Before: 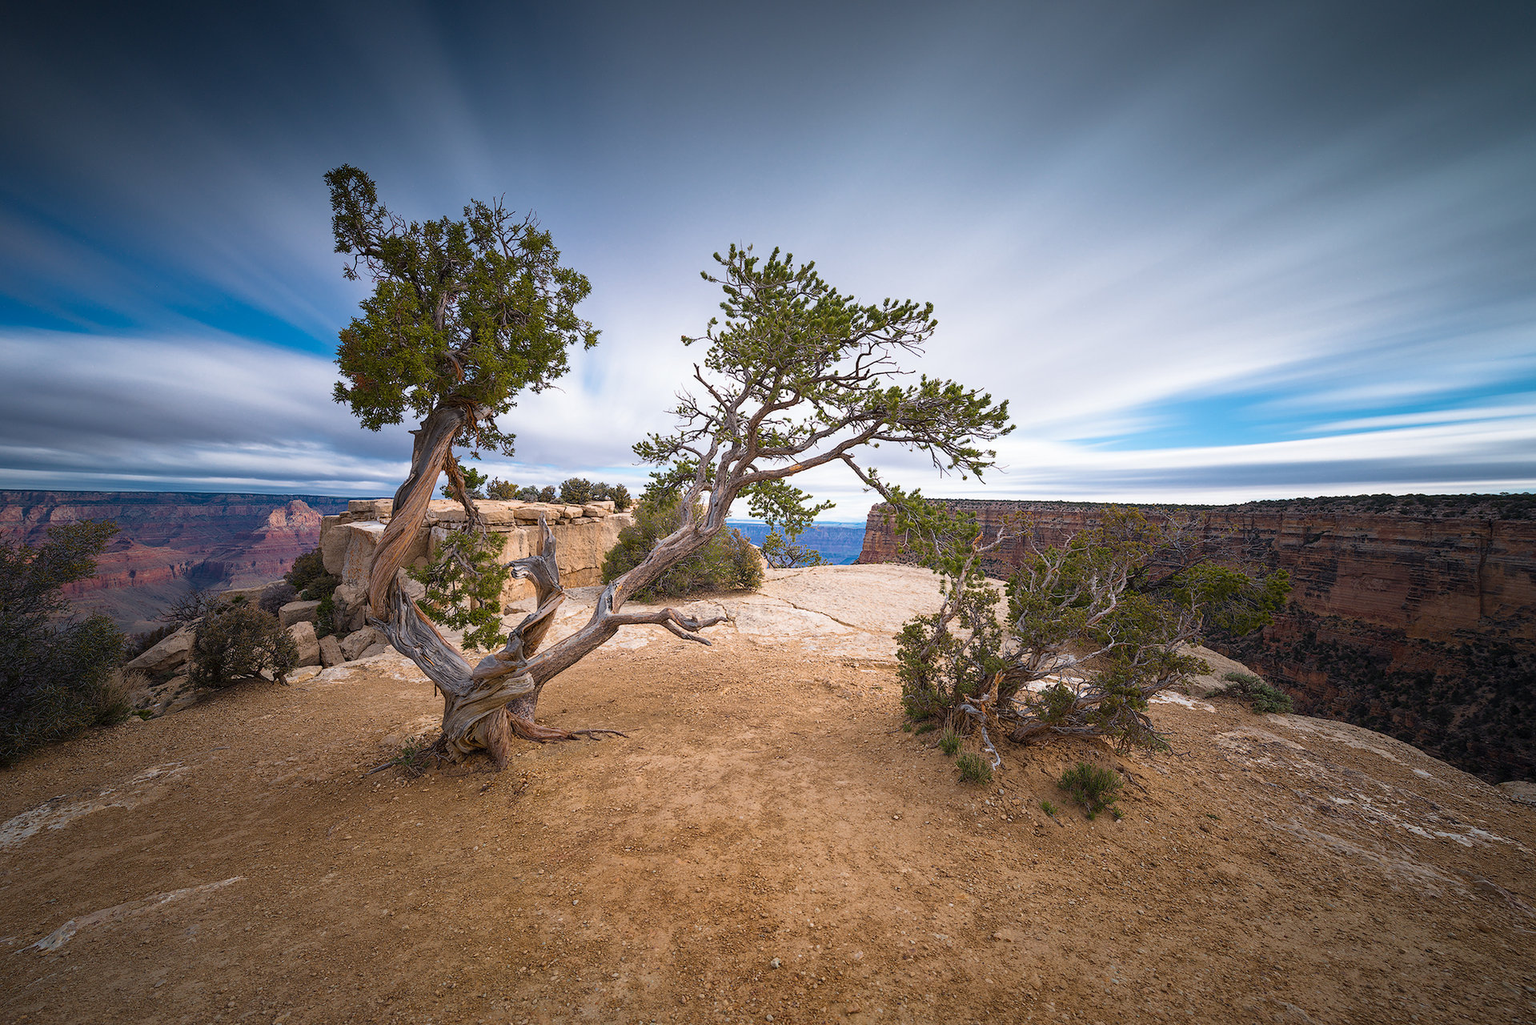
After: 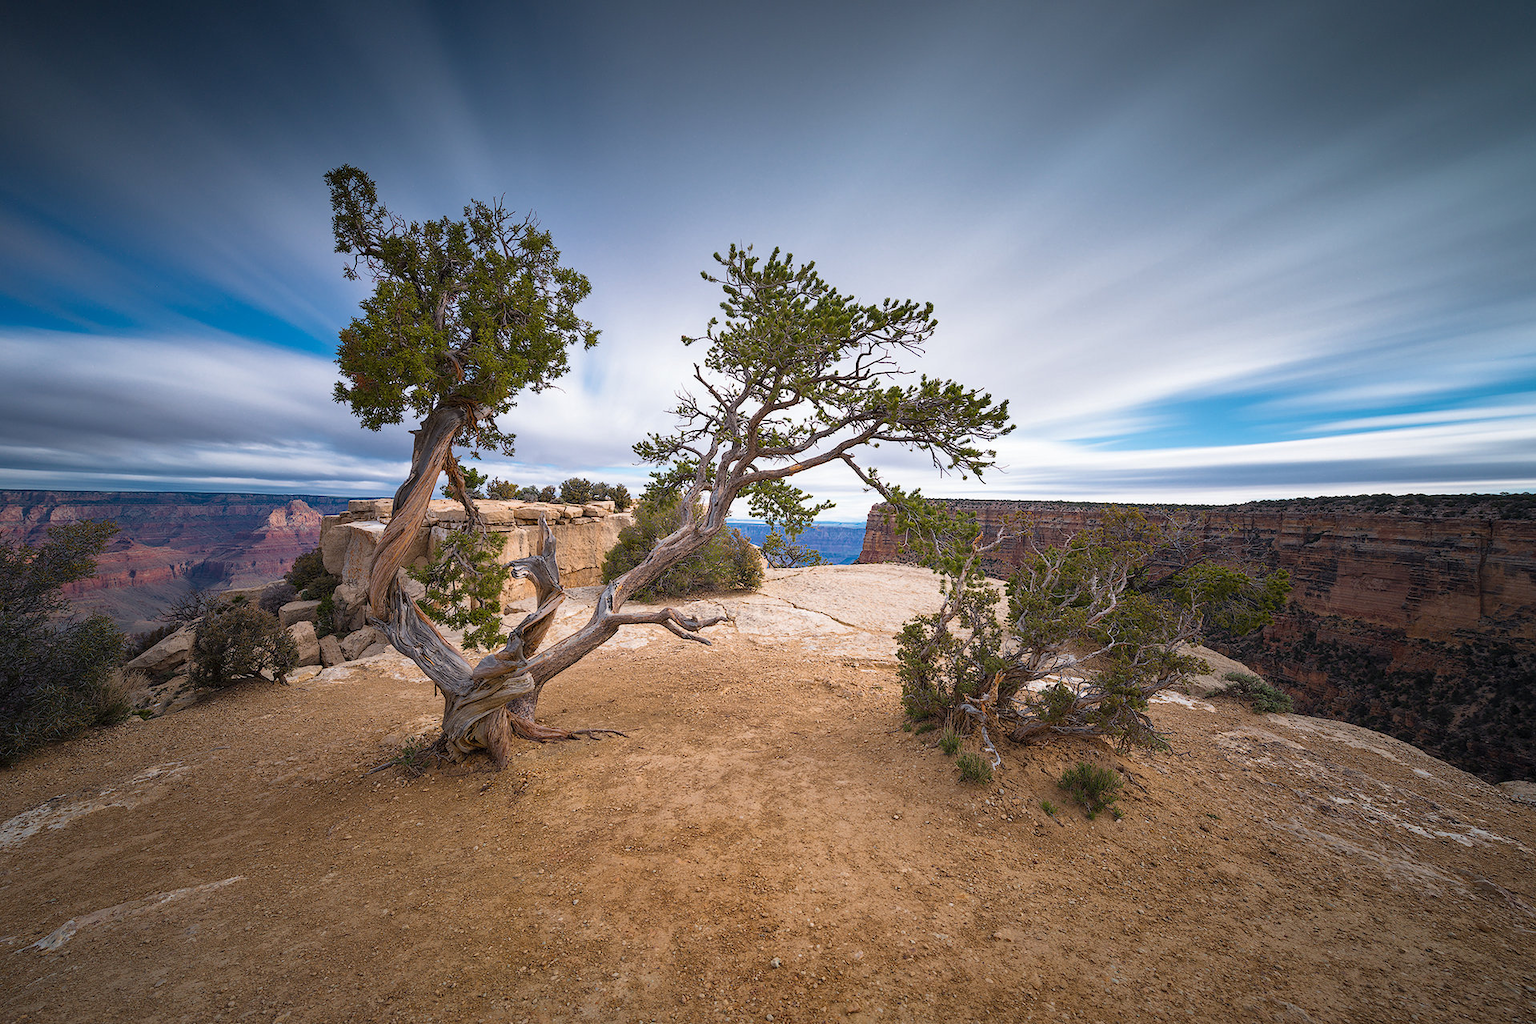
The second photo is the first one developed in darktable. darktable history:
rotate and perspective: automatic cropping original format, crop left 0, crop top 0
shadows and highlights: shadows 32.83, highlights -47.7, soften with gaussian
